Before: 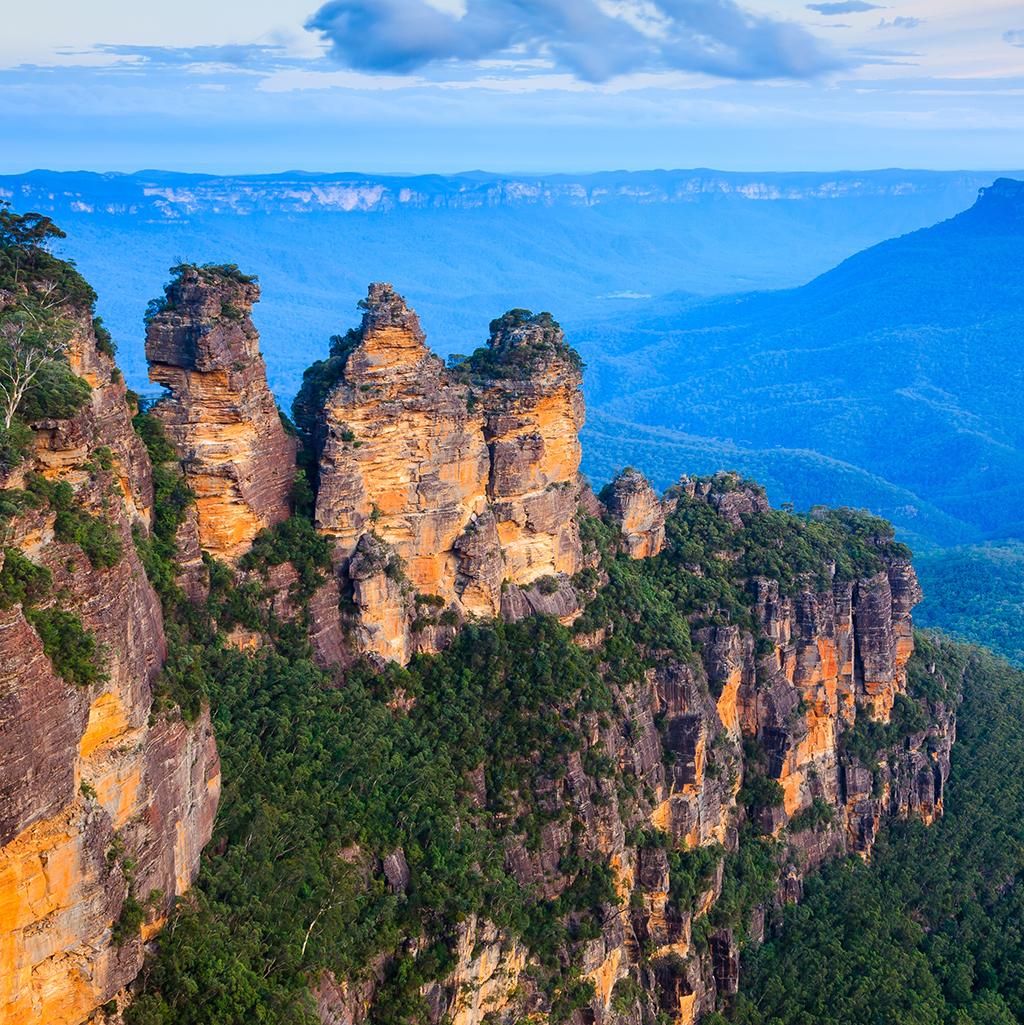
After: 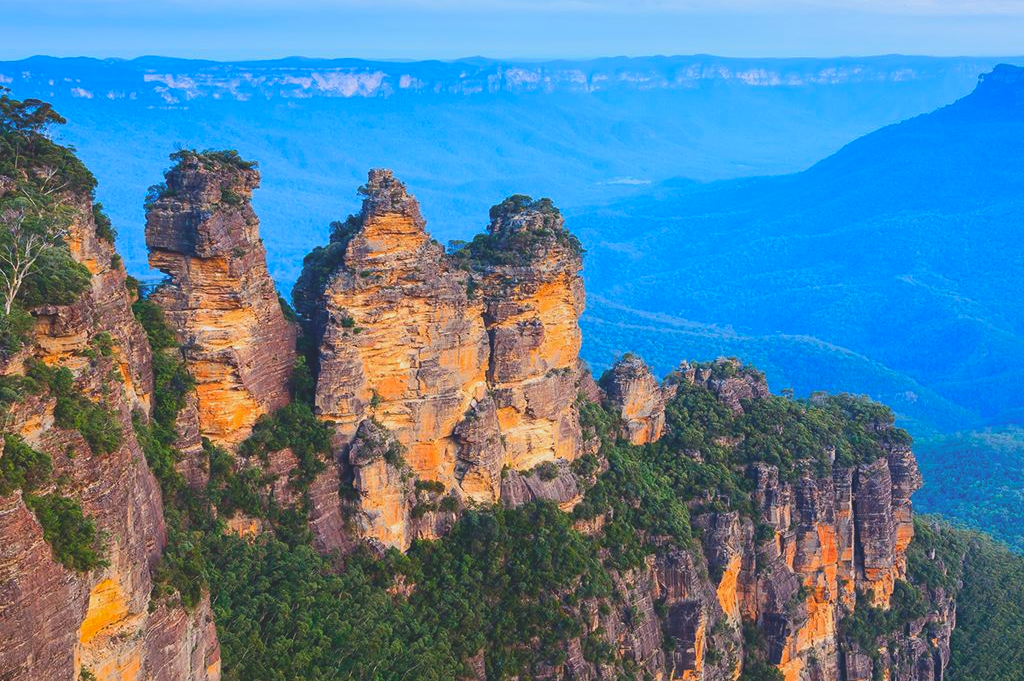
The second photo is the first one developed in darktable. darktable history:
crop: top 11.164%, bottom 22.367%
contrast brightness saturation: contrast -0.291
tone equalizer: -8 EV -0.388 EV, -7 EV -0.357 EV, -6 EV -0.335 EV, -5 EV -0.239 EV, -3 EV 0.213 EV, -2 EV 0.354 EV, -1 EV 0.399 EV, +0 EV 0.407 EV, edges refinement/feathering 500, mask exposure compensation -1.57 EV, preserve details no
